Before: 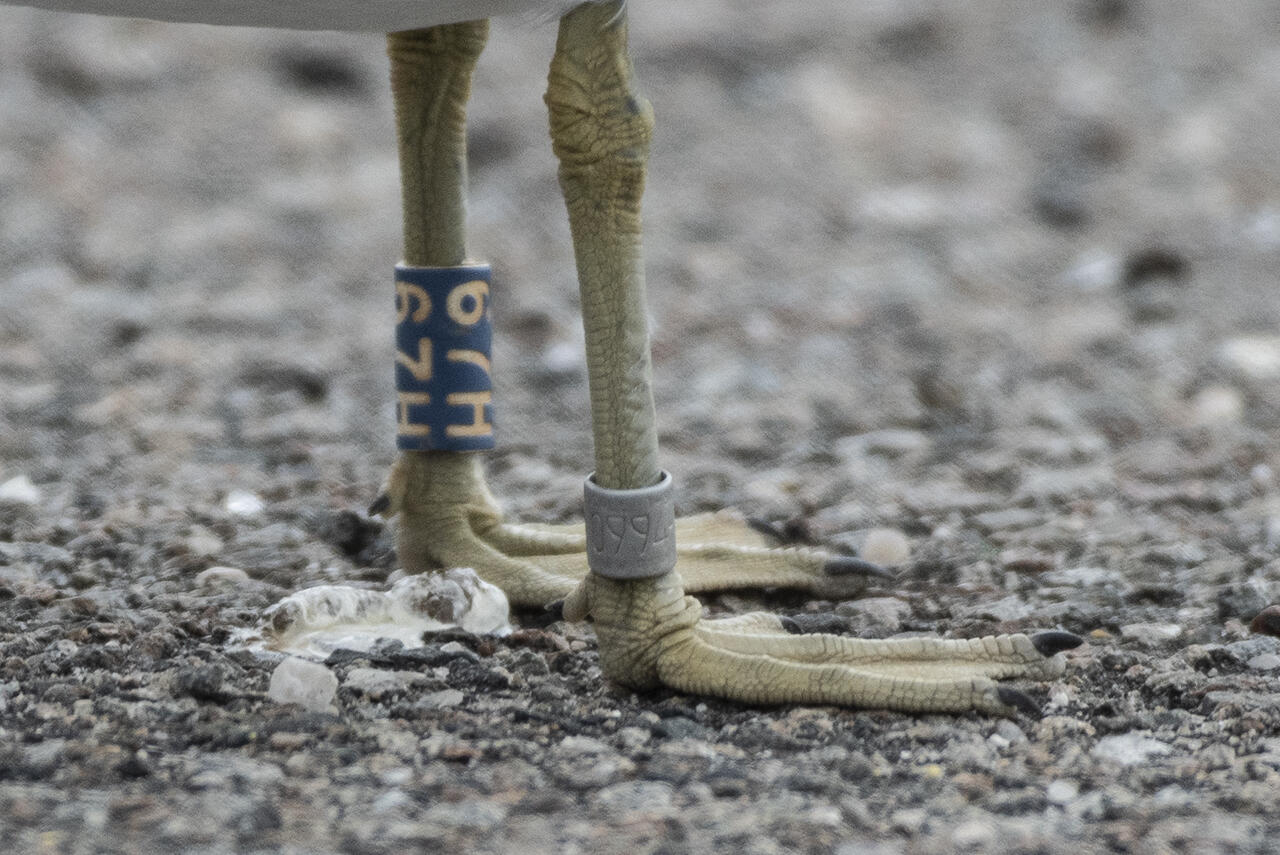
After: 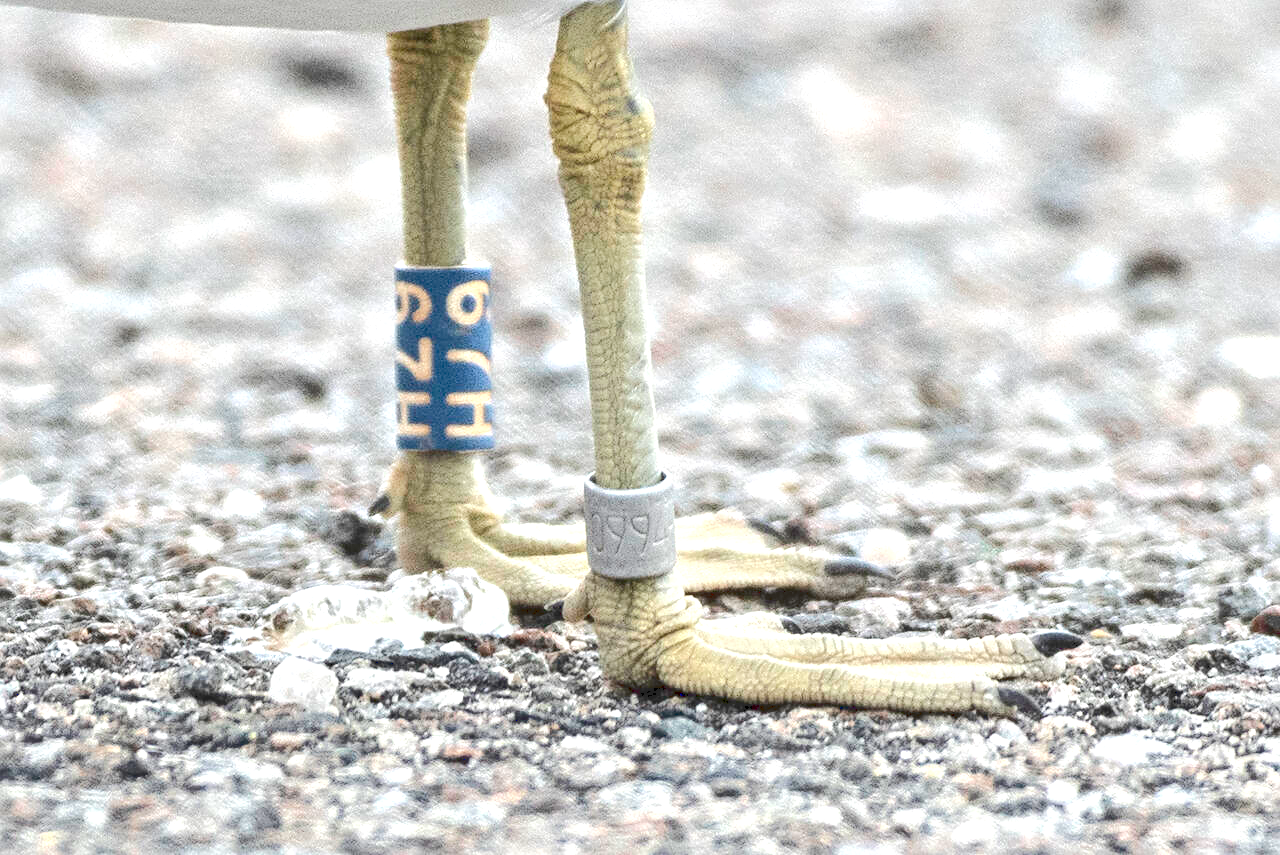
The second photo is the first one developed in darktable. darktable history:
tone equalizer: -8 EV 1.03 EV, -7 EV 1.03 EV, -6 EV 0.973 EV, -5 EV 0.963 EV, -4 EV 1.02 EV, -3 EV 0.76 EV, -2 EV 0.53 EV, -1 EV 0.26 EV, mask exposure compensation -0.503 EV
sharpen: radius 2.5, amount 0.324
tone curve: curves: ch0 [(0, 0) (0.003, 0.126) (0.011, 0.129) (0.025, 0.129) (0.044, 0.136) (0.069, 0.145) (0.1, 0.162) (0.136, 0.182) (0.177, 0.211) (0.224, 0.254) (0.277, 0.307) (0.335, 0.366) (0.399, 0.441) (0.468, 0.533) (0.543, 0.624) (0.623, 0.702) (0.709, 0.774) (0.801, 0.835) (0.898, 0.904) (1, 1)], color space Lab, linked channels, preserve colors none
contrast equalizer: octaves 7, y [[0.5, 0.504, 0.515, 0.527, 0.535, 0.534], [0.5 ×6], [0.491, 0.387, 0.179, 0.068, 0.068, 0.068], [0 ×5, 0.023], [0 ×6]], mix 0.757
exposure: black level correction 0, exposure 1.2 EV, compensate highlight preservation false
